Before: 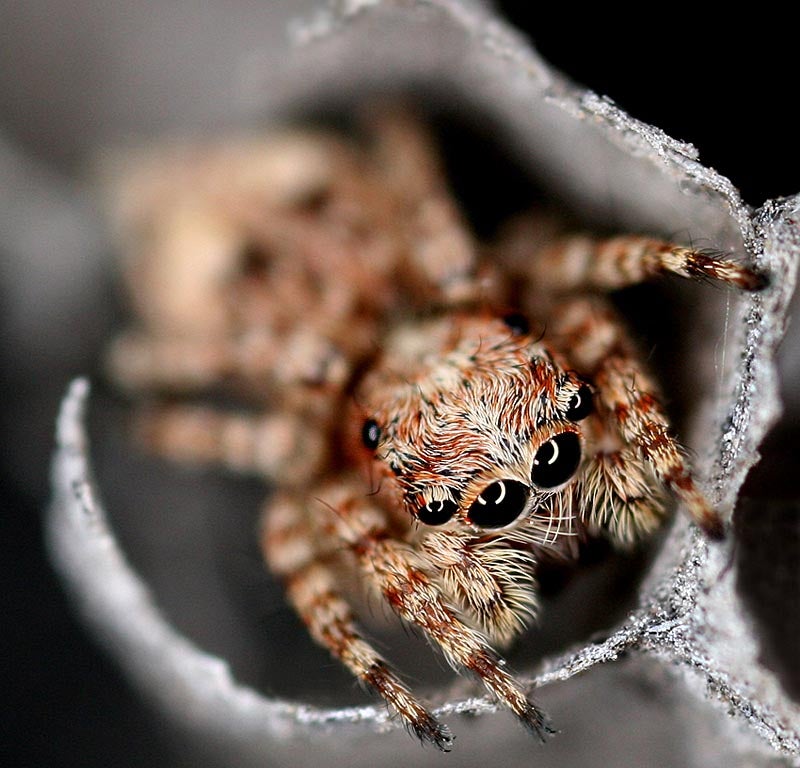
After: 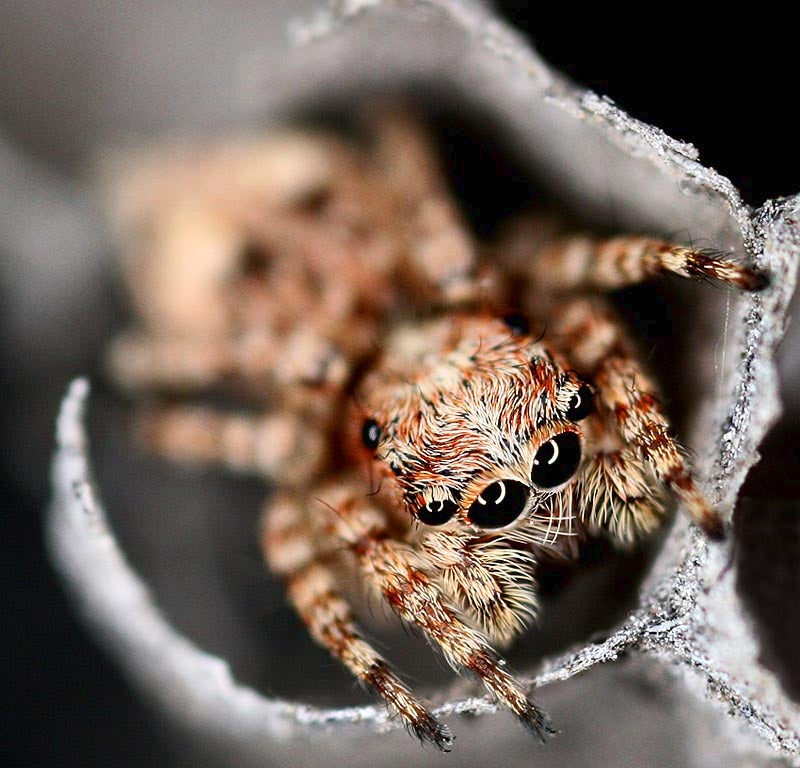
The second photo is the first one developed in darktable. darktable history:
tone curve: curves: ch0 [(0.016, 0.023) (0.248, 0.252) (0.732, 0.797) (1, 1)], preserve colors basic power
